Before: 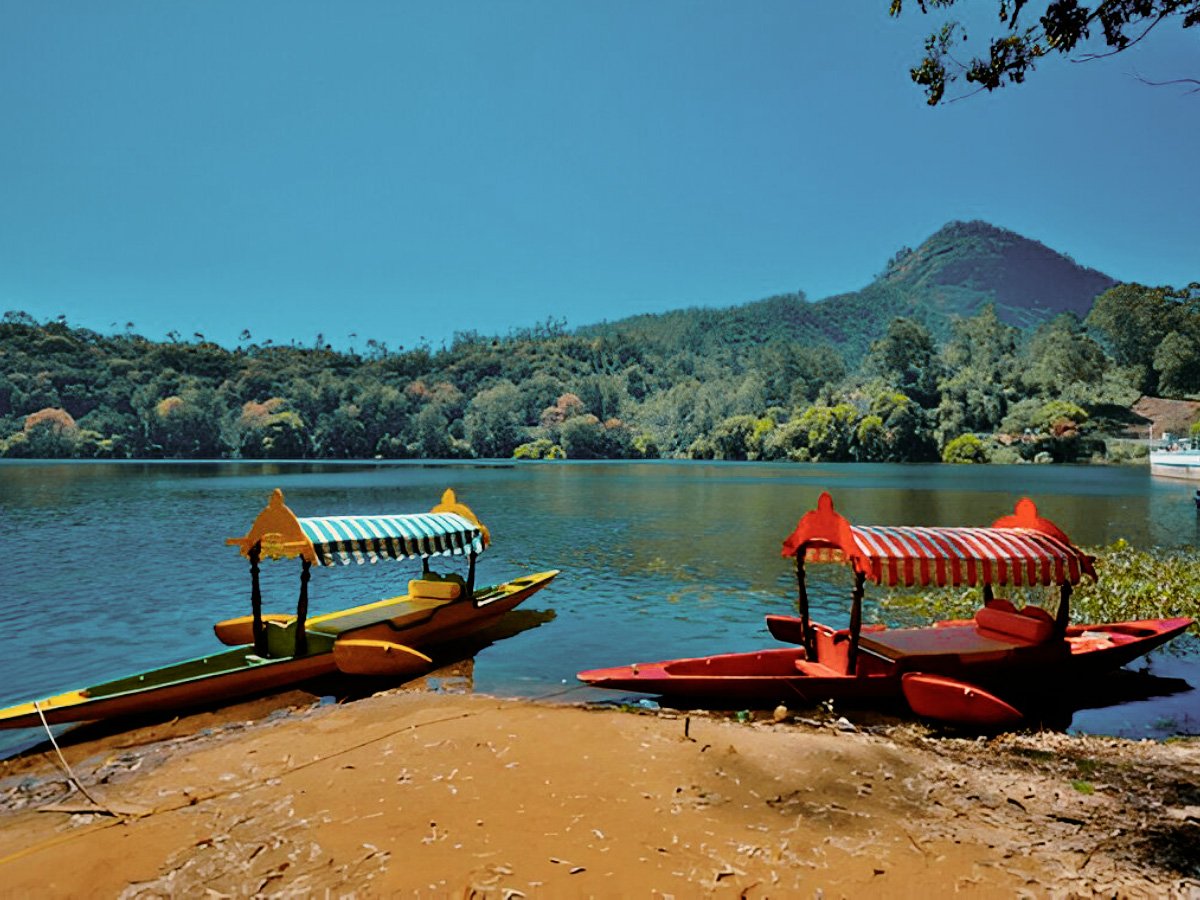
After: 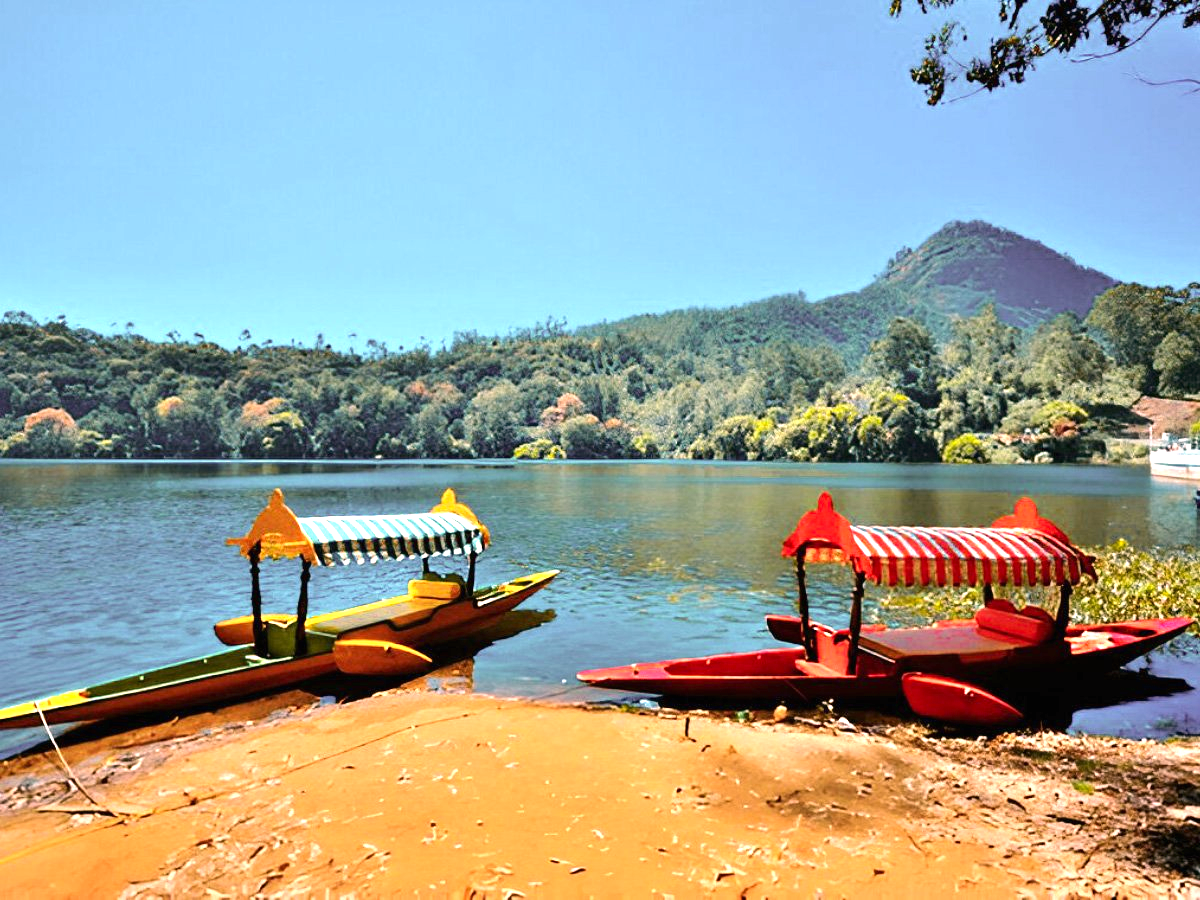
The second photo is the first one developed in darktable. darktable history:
color correction: highlights a* 12.23, highlights b* 5.41
exposure: black level correction 0, exposure 1.2 EV, compensate exposure bias true, compensate highlight preservation false
